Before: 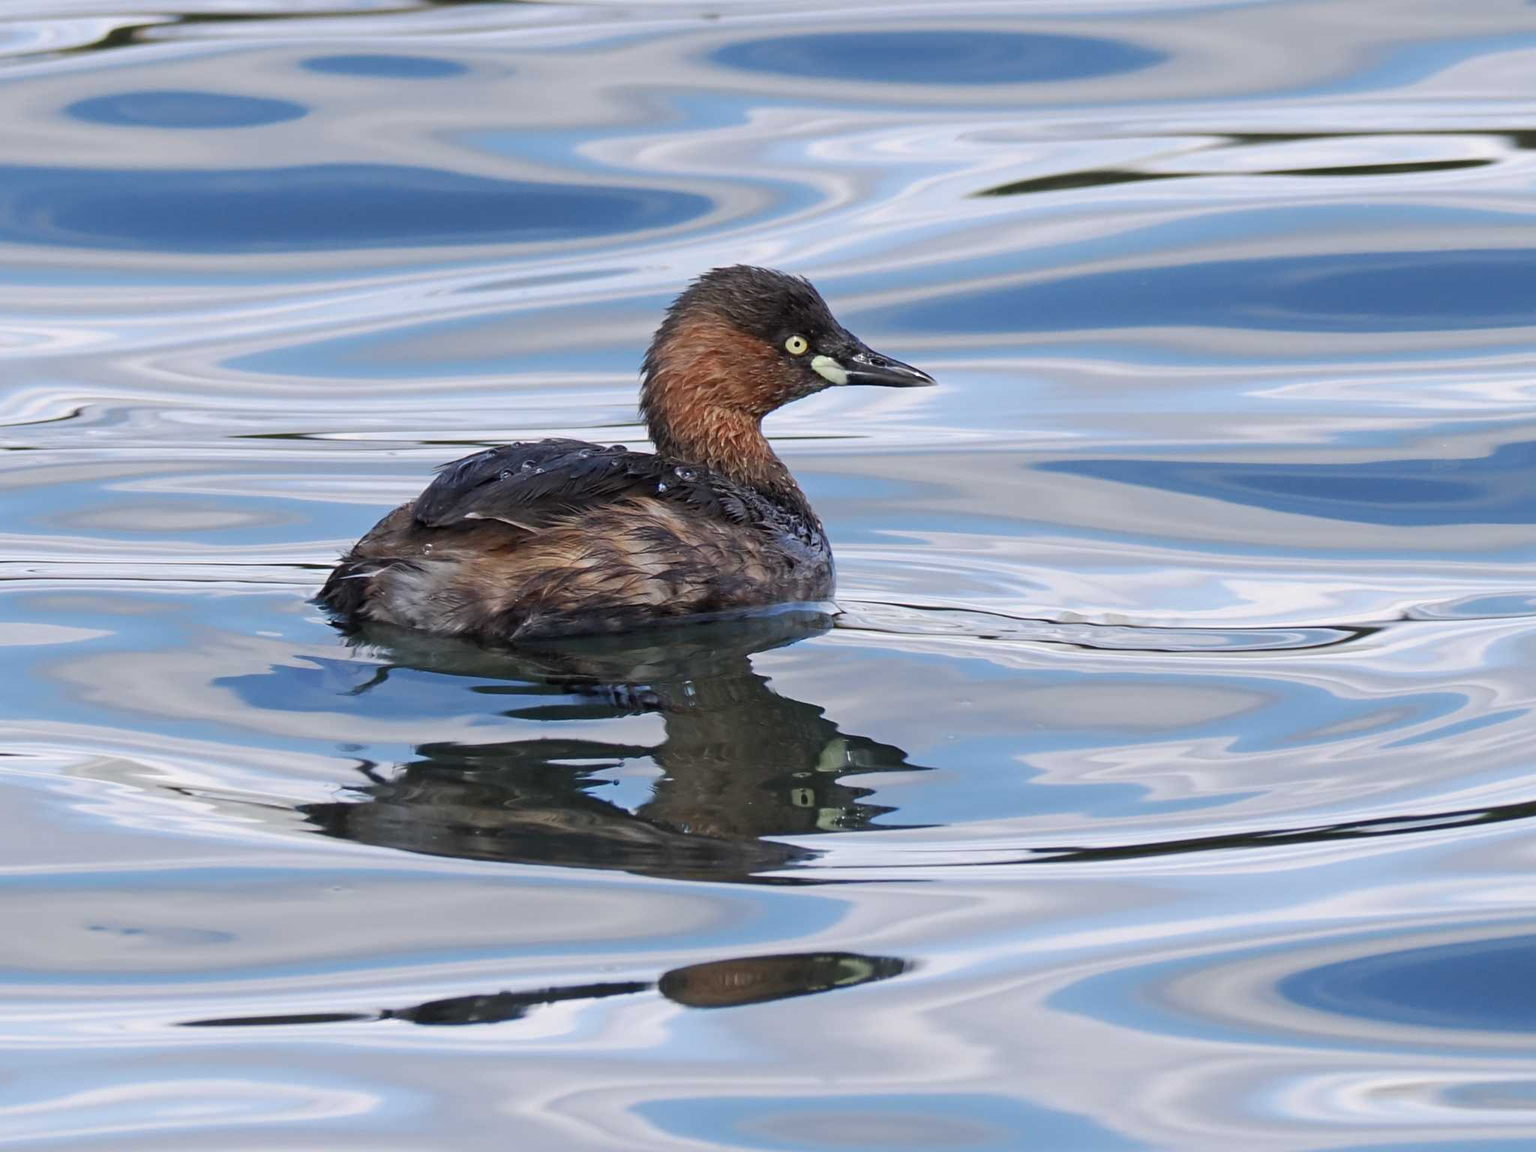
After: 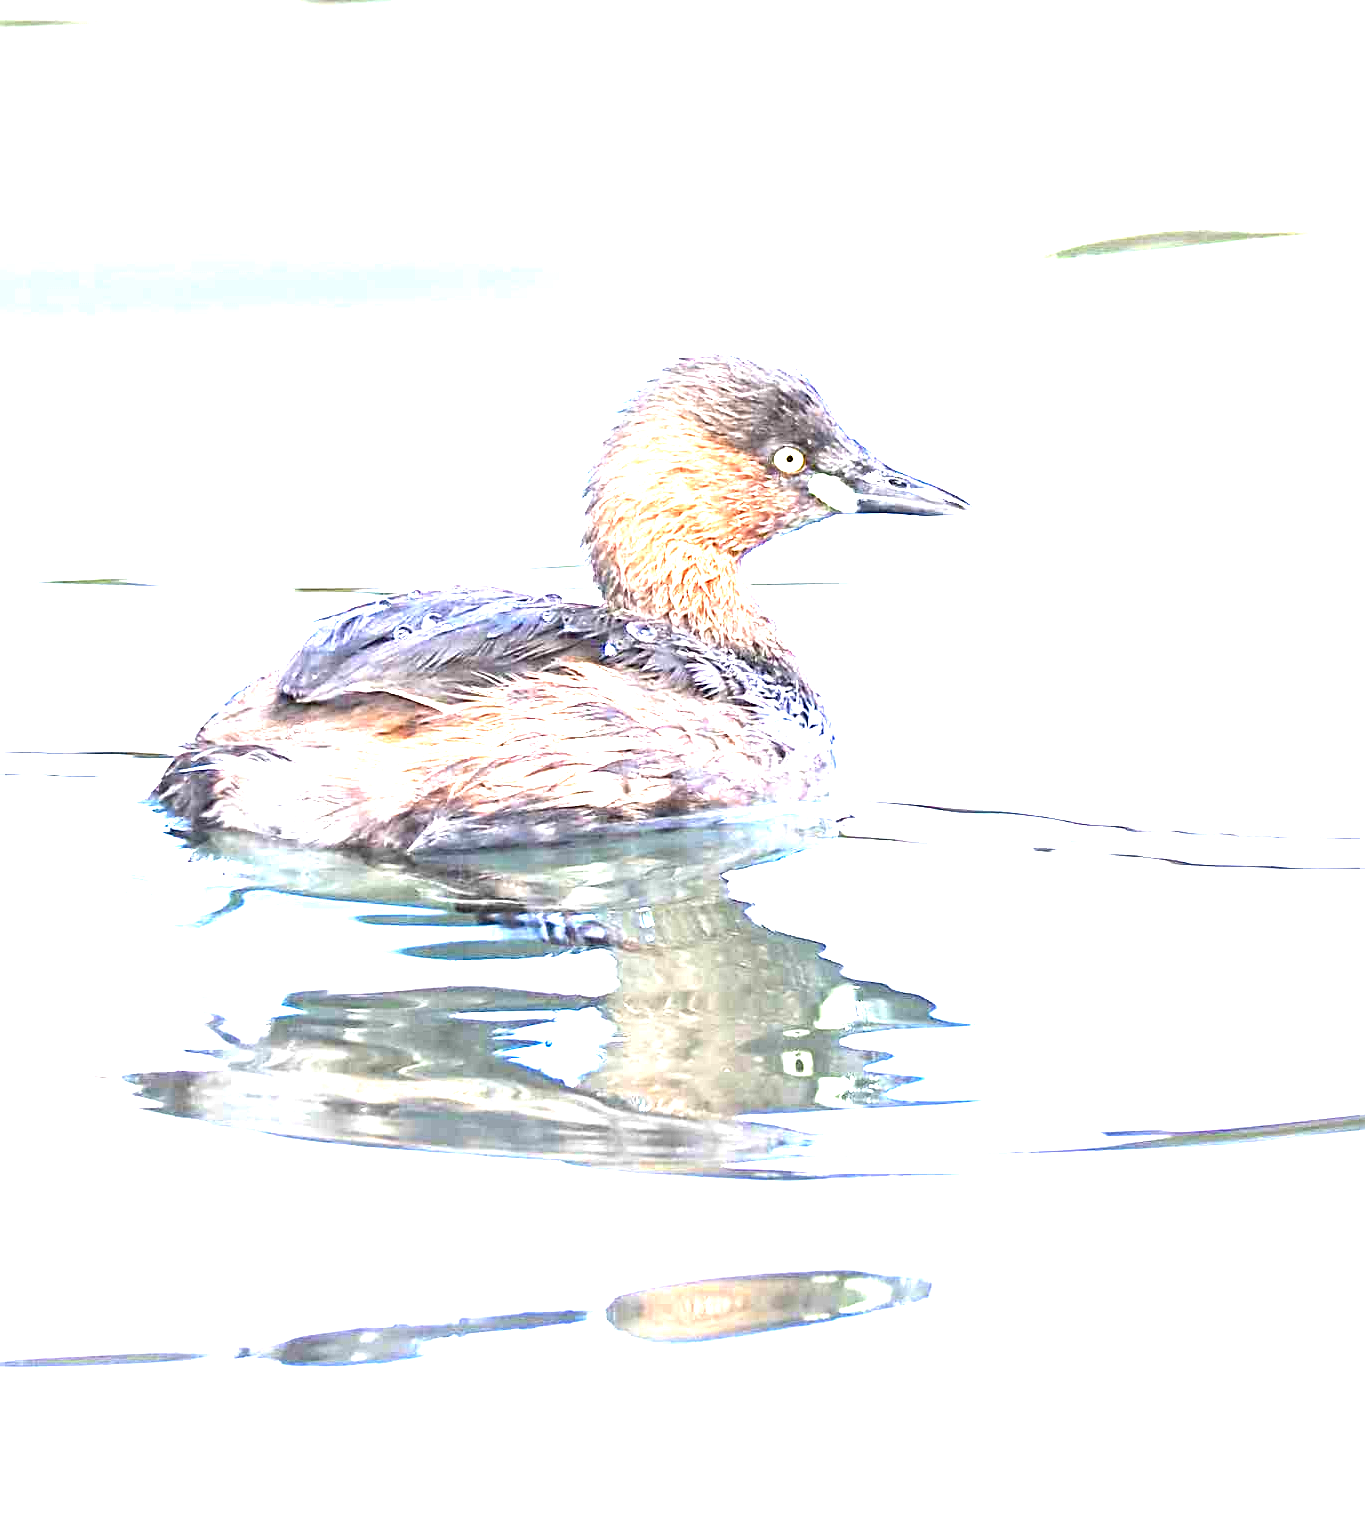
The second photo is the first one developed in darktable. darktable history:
crop and rotate: left 13.342%, right 19.991%
sharpen: on, module defaults
exposure: black level correction 0, exposure 4 EV, compensate exposure bias true, compensate highlight preservation false
